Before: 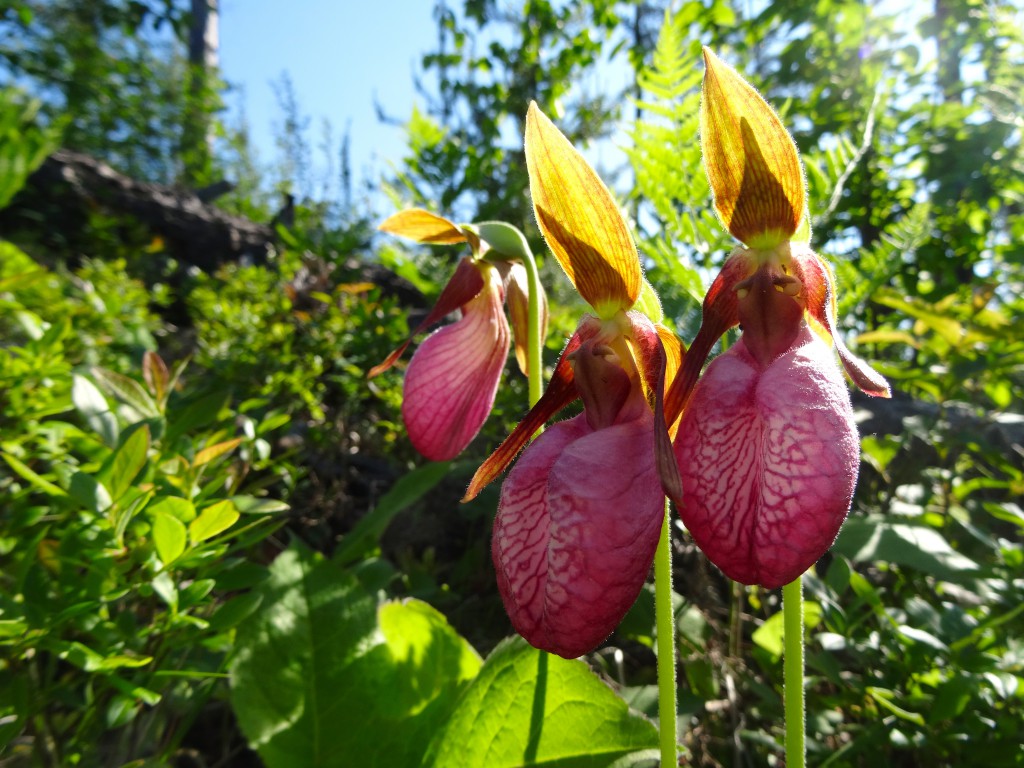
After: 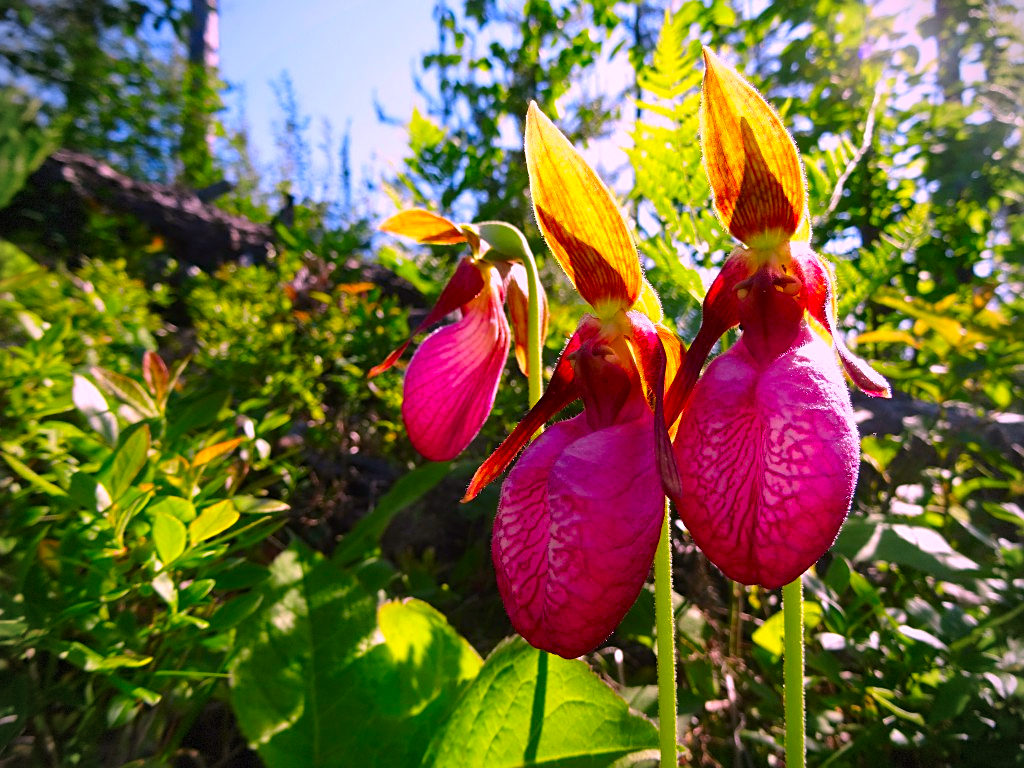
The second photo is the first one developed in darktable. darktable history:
sharpen: on, module defaults
vignetting: dithering 8-bit output, unbound false
color correction: highlights a* 19.5, highlights b* -11.53, saturation 1.69
